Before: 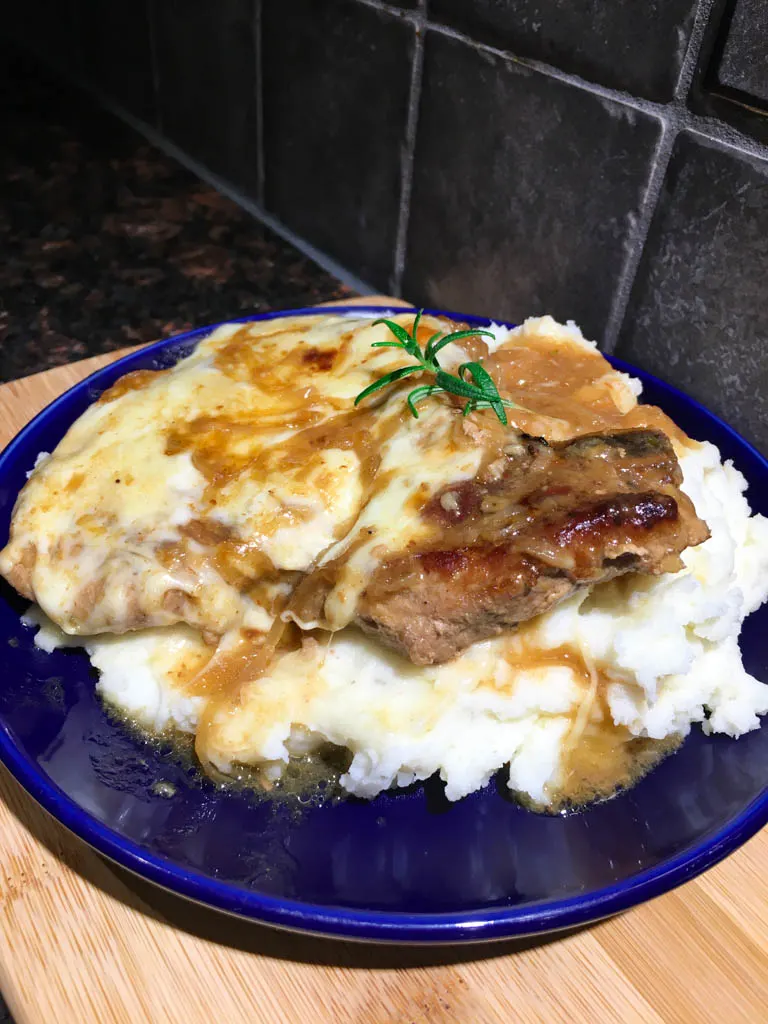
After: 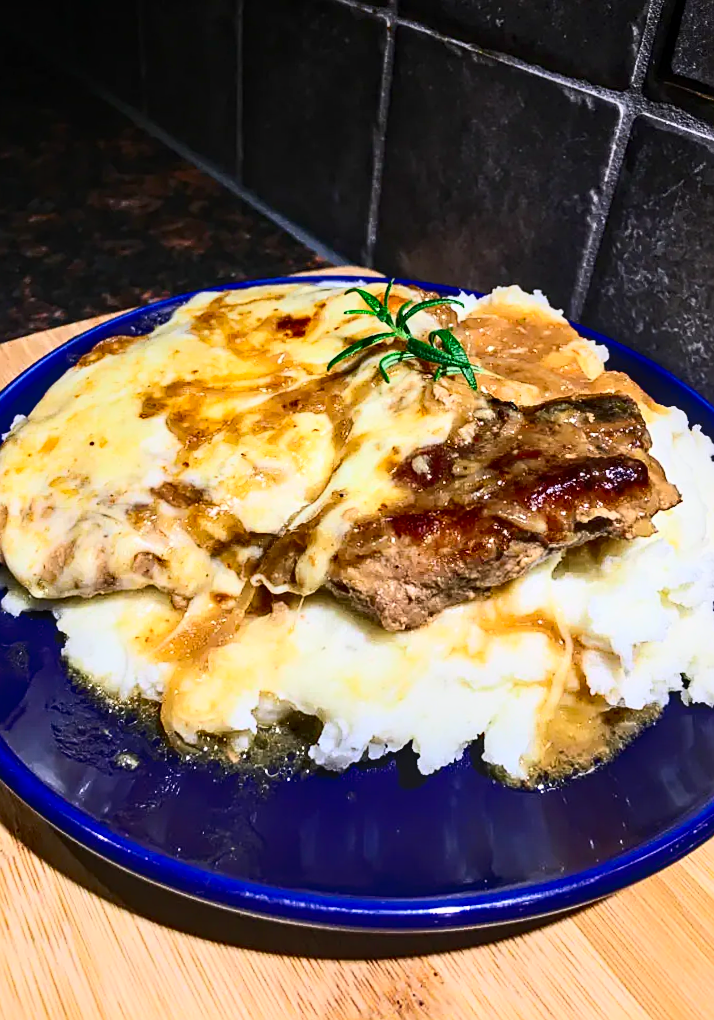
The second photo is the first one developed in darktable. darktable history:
sharpen: on, module defaults
local contrast: on, module defaults
tone equalizer: on, module defaults
haze removal: compatibility mode true, adaptive false
contrast brightness saturation: contrast 0.4, brightness 0.1, saturation 0.21
rotate and perspective: rotation 0.215°, lens shift (vertical) -0.139, crop left 0.069, crop right 0.939, crop top 0.002, crop bottom 0.996
white balance: red 1, blue 1
exposure: compensate highlight preservation false
